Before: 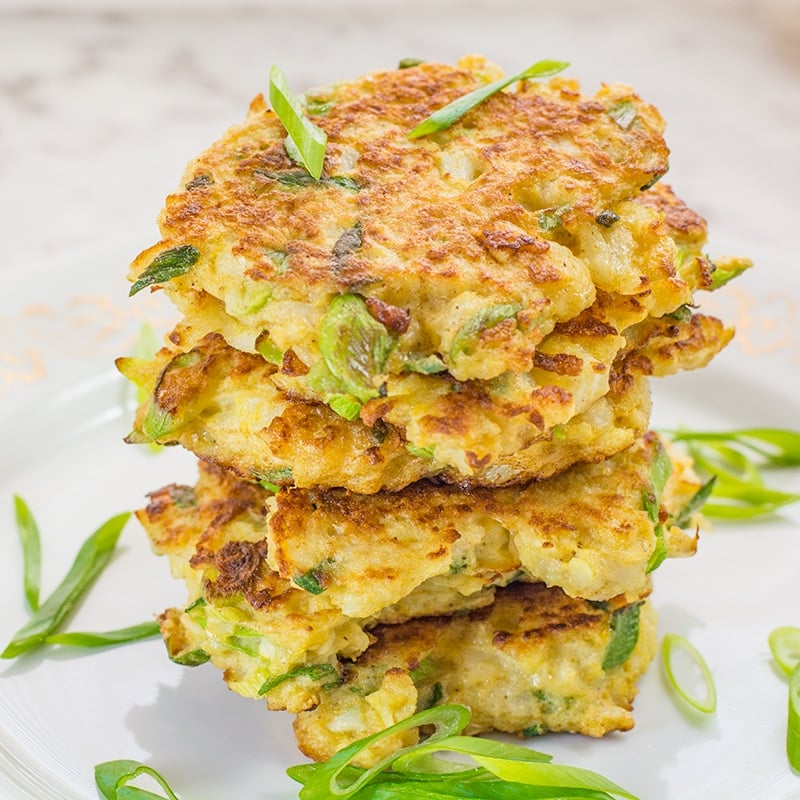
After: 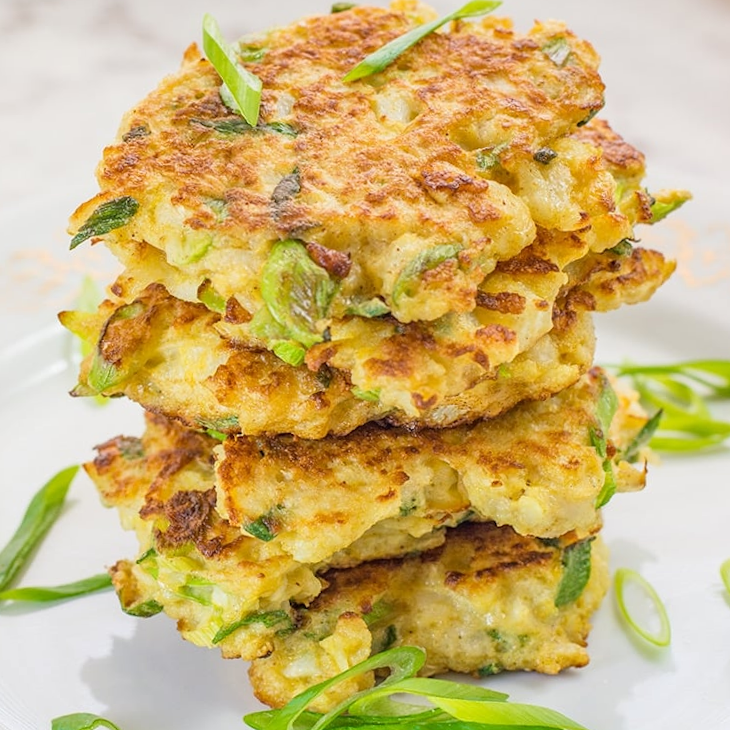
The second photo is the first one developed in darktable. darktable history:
crop and rotate: angle 1.96°, left 5.673%, top 5.673%
exposure: compensate highlight preservation false
